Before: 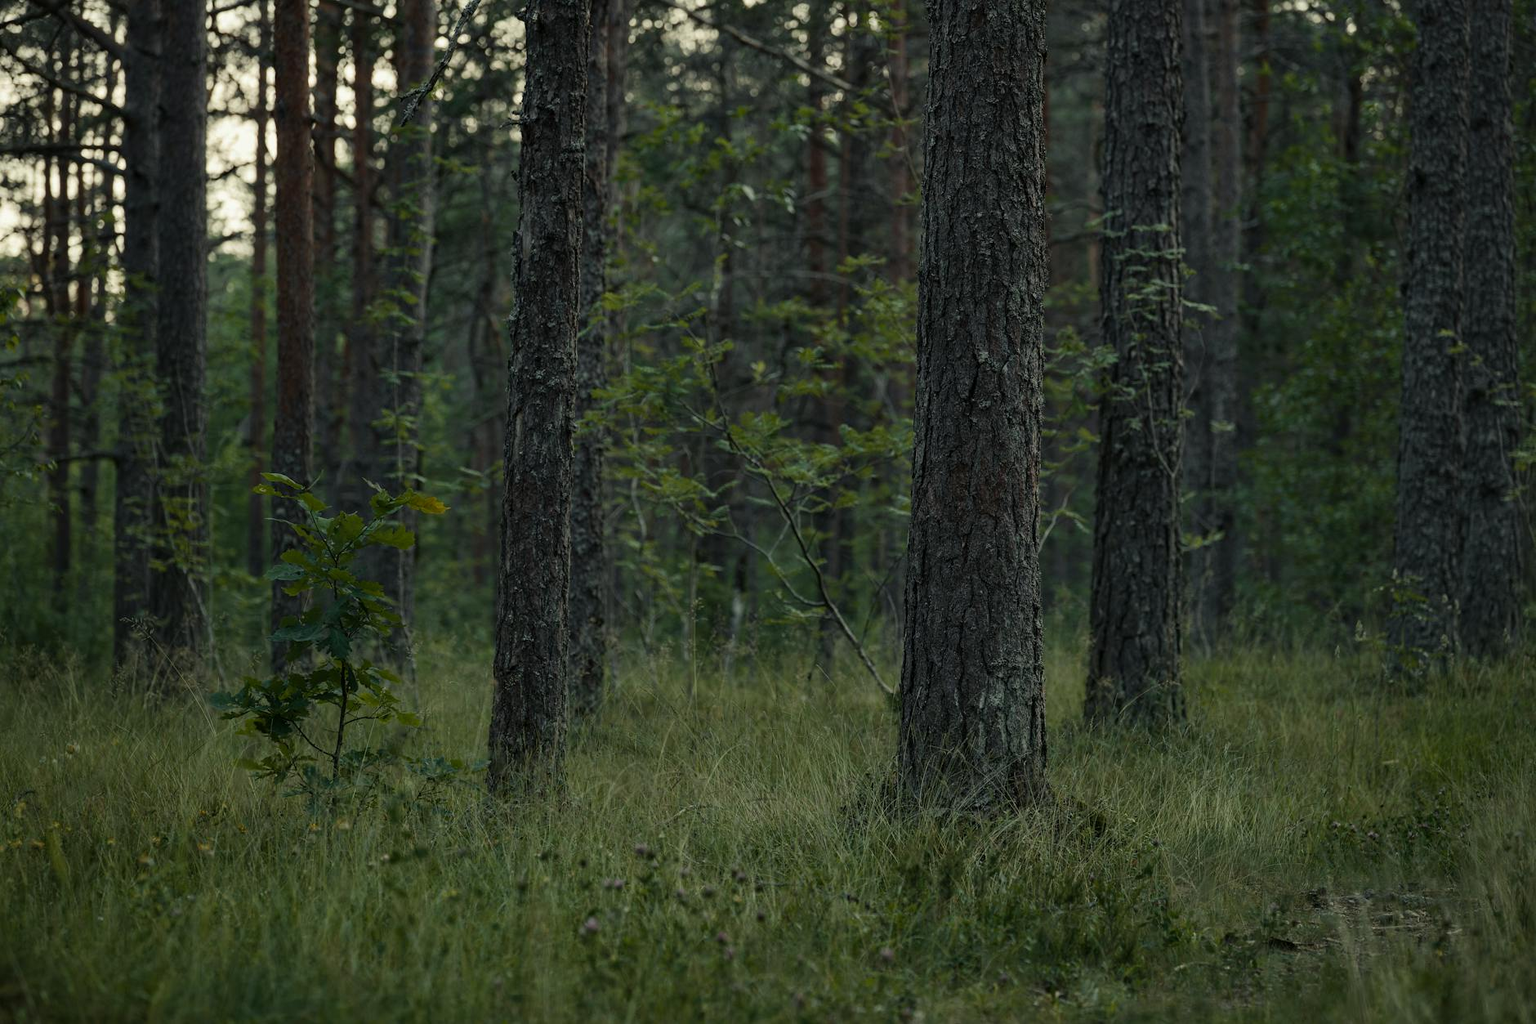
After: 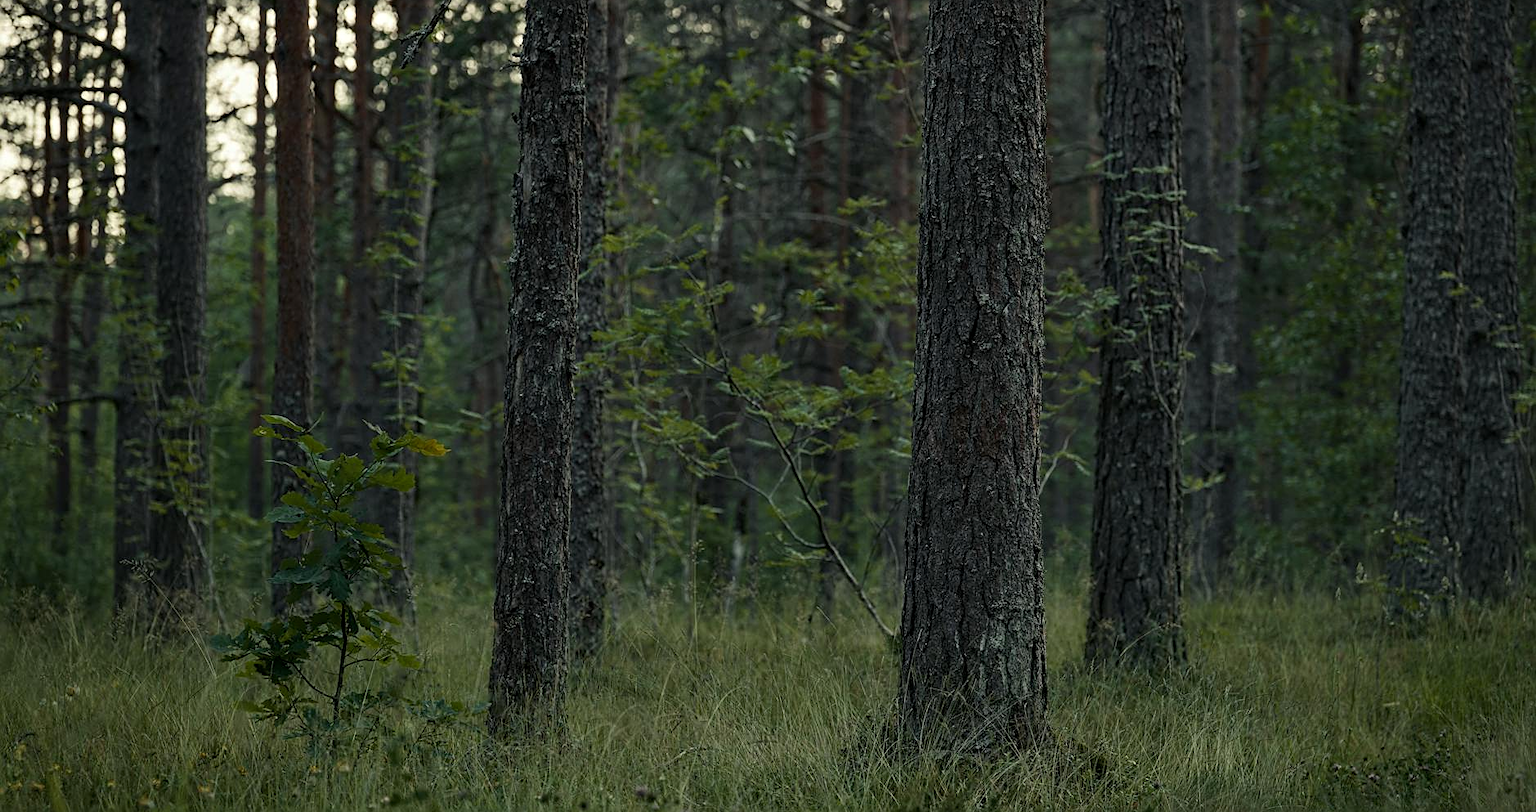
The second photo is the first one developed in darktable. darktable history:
contrast equalizer: octaves 7, y [[0.6 ×6], [0.55 ×6], [0 ×6], [0 ×6], [0 ×6]], mix 0.15
sharpen: on, module defaults
crop and rotate: top 5.667%, bottom 14.937%
